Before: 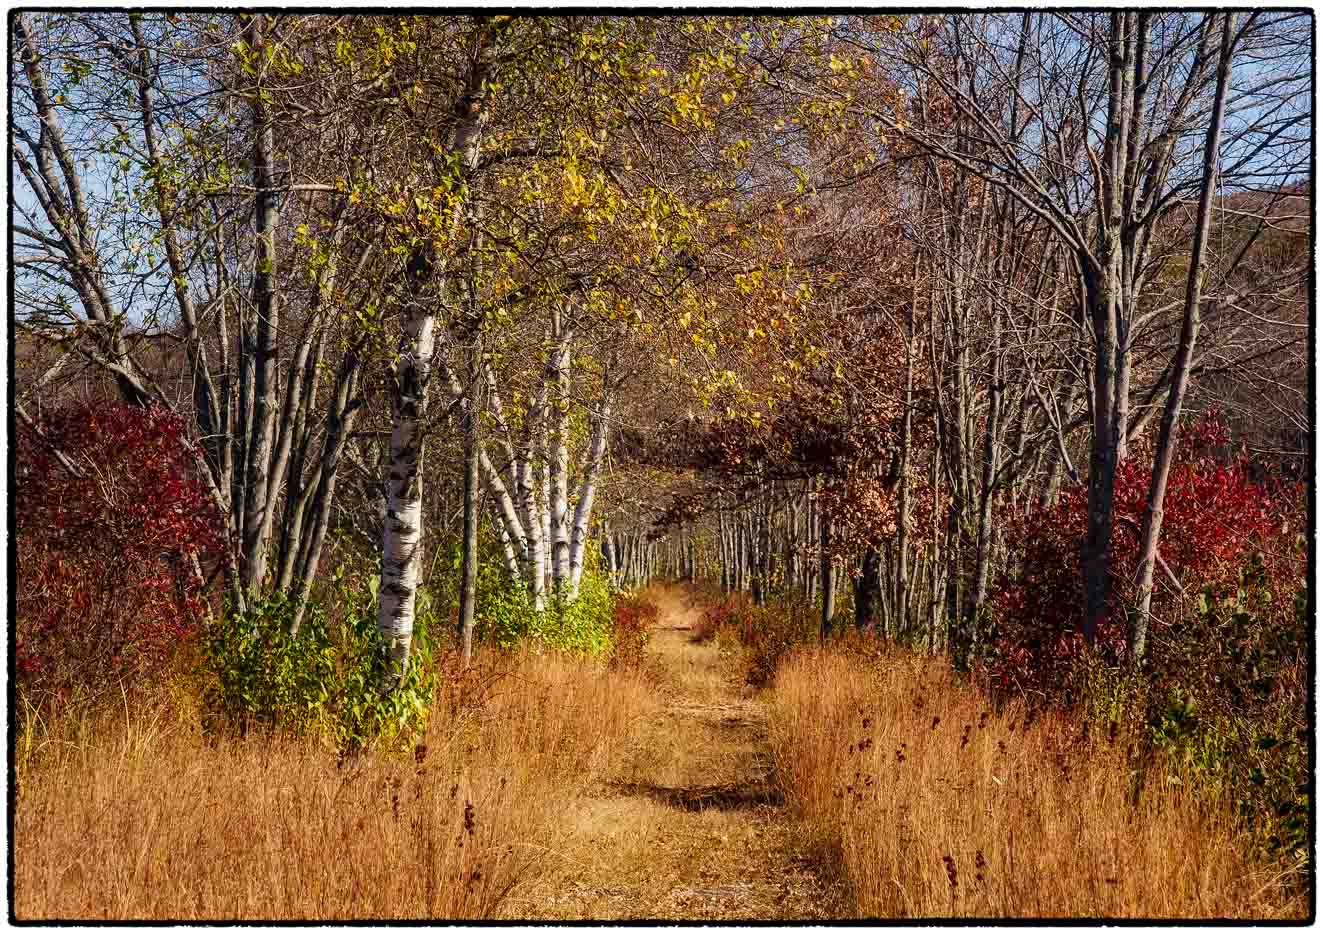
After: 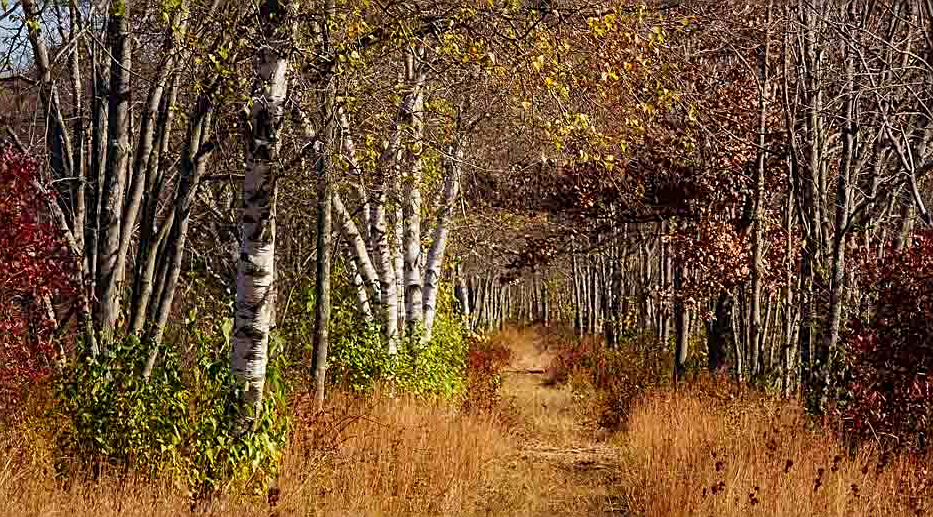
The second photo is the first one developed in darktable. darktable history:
crop: left 11.123%, top 27.61%, right 18.3%, bottom 17.034%
shadows and highlights: shadows 22.7, highlights -48.71, soften with gaussian
exposure: exposure -0.157 EV, compensate highlight preservation false
sharpen: on, module defaults
